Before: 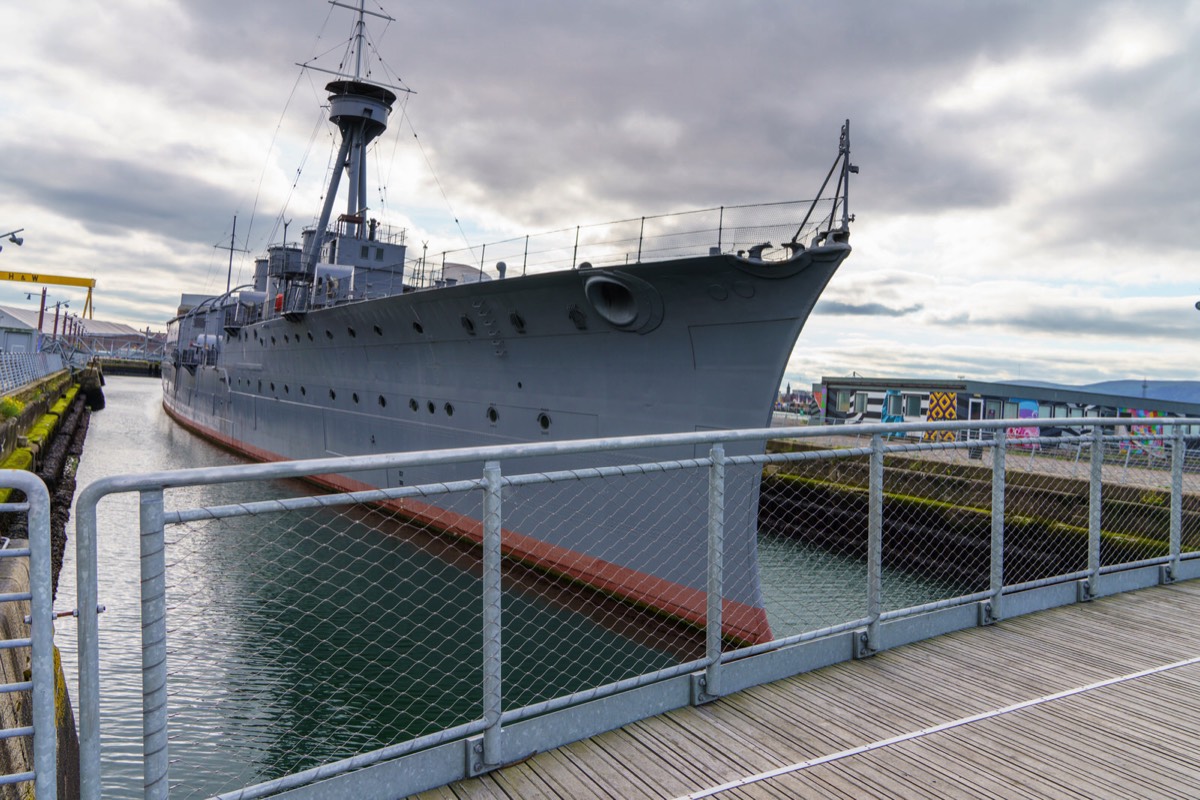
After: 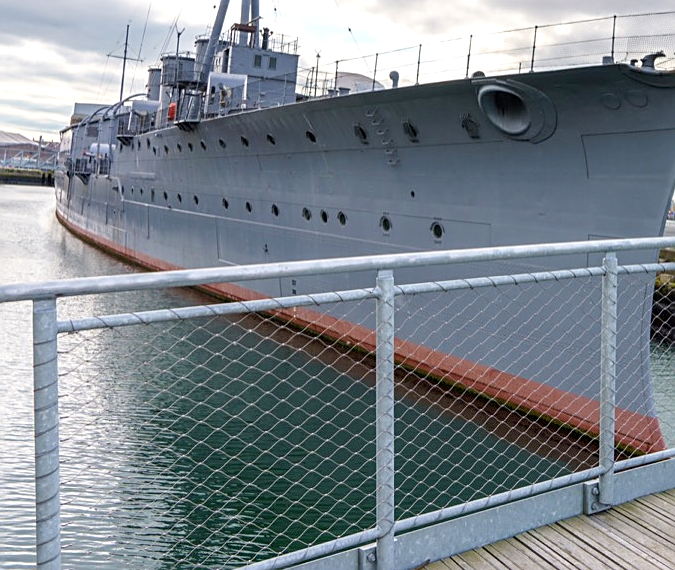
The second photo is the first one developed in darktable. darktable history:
exposure: exposure 0.292 EV, compensate highlight preservation false
sharpen: on, module defaults
crop: left 8.952%, top 23.999%, right 34.718%, bottom 4.727%
